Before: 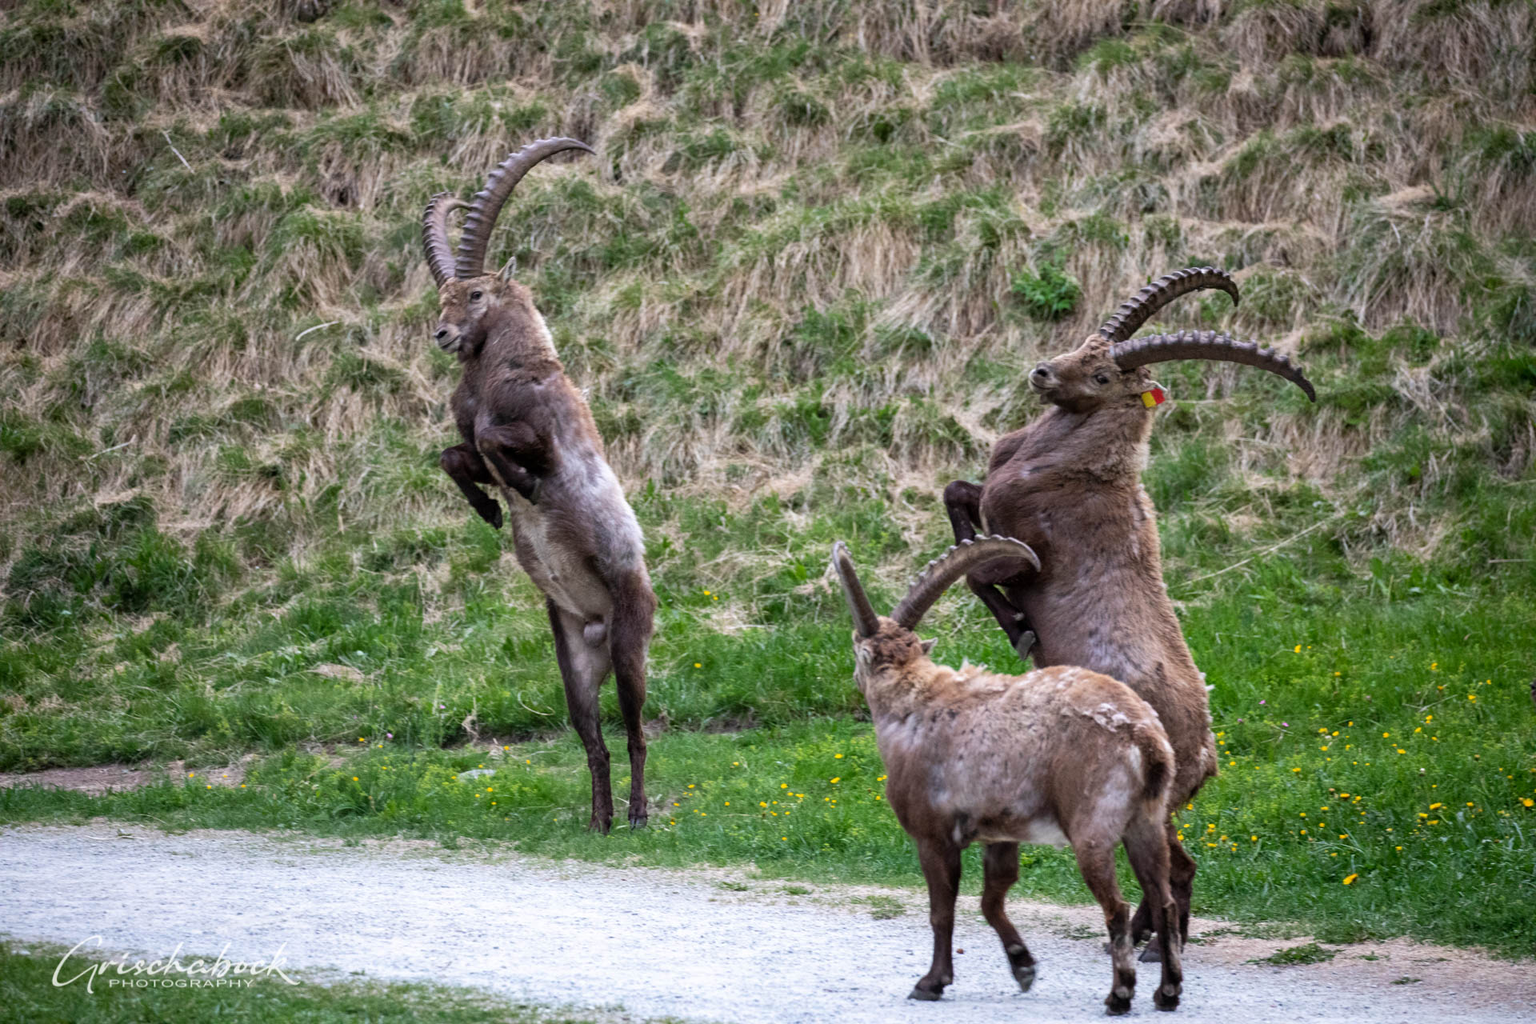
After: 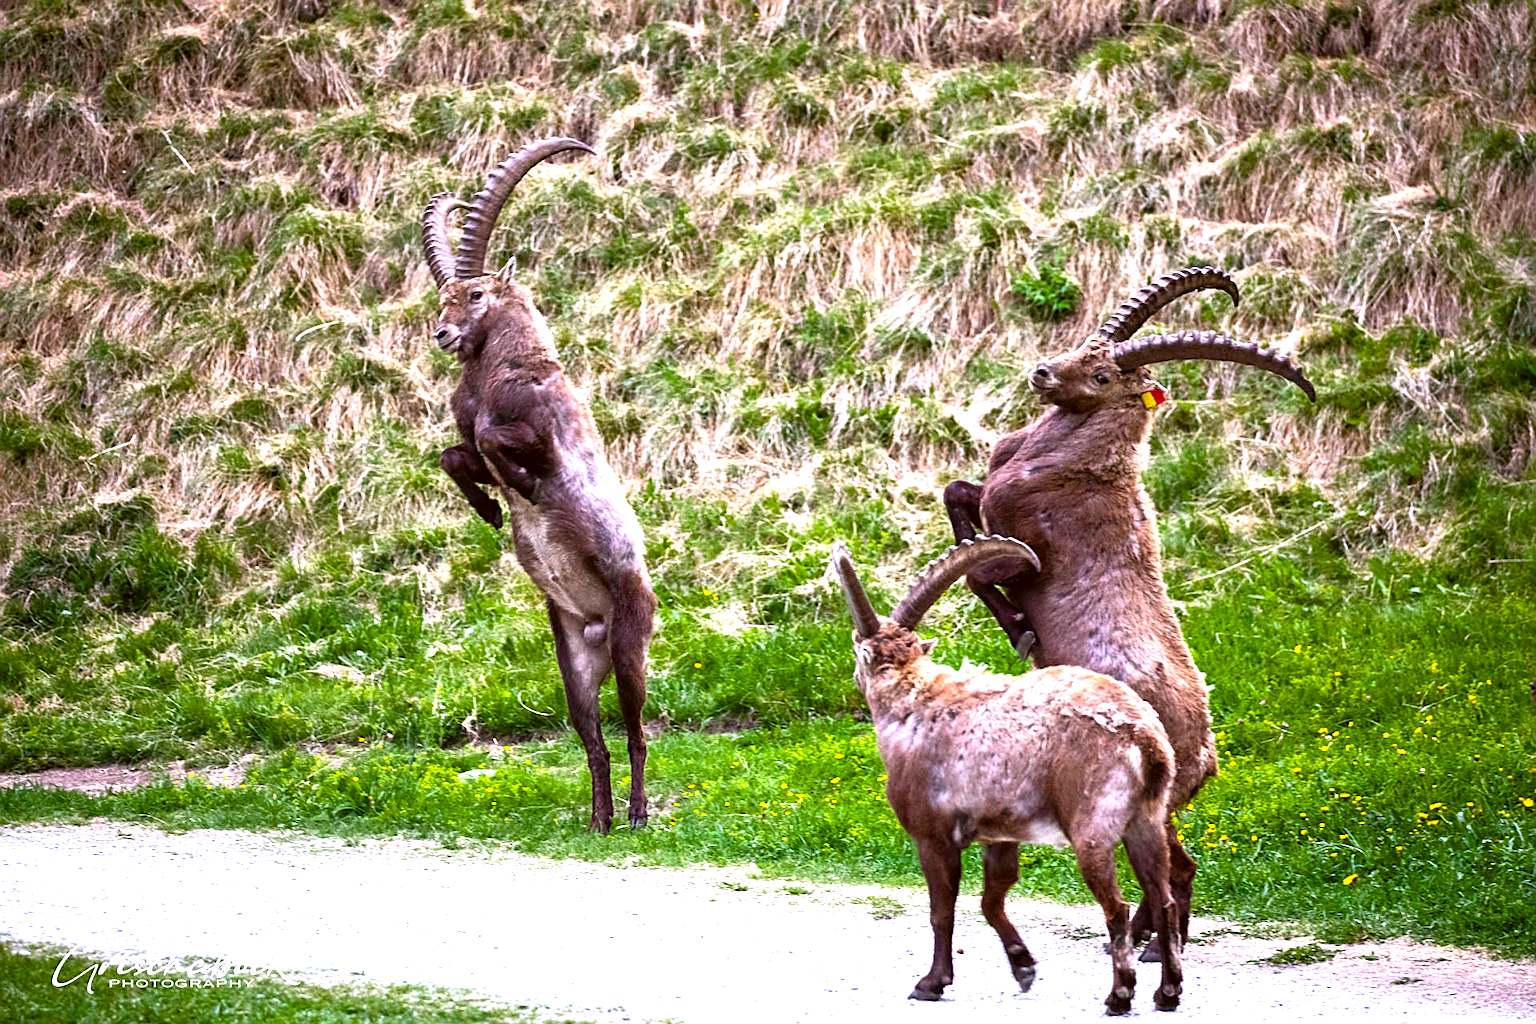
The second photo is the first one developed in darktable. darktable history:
color correction: highlights a* 6.27, highlights b* 8.19, shadows a* 5.94, shadows b* 7.23, saturation 0.9
sharpen: on, module defaults
exposure: black level correction 0, exposure 0.7 EV, compensate exposure bias true, compensate highlight preservation false
white balance: red 0.984, blue 1.059
tone equalizer: on, module defaults
color balance rgb: linear chroma grading › global chroma 9%, perceptual saturation grading › global saturation 36%, perceptual saturation grading › shadows 35%, perceptual brilliance grading › global brilliance 15%, perceptual brilliance grading › shadows -35%, global vibrance 15%
